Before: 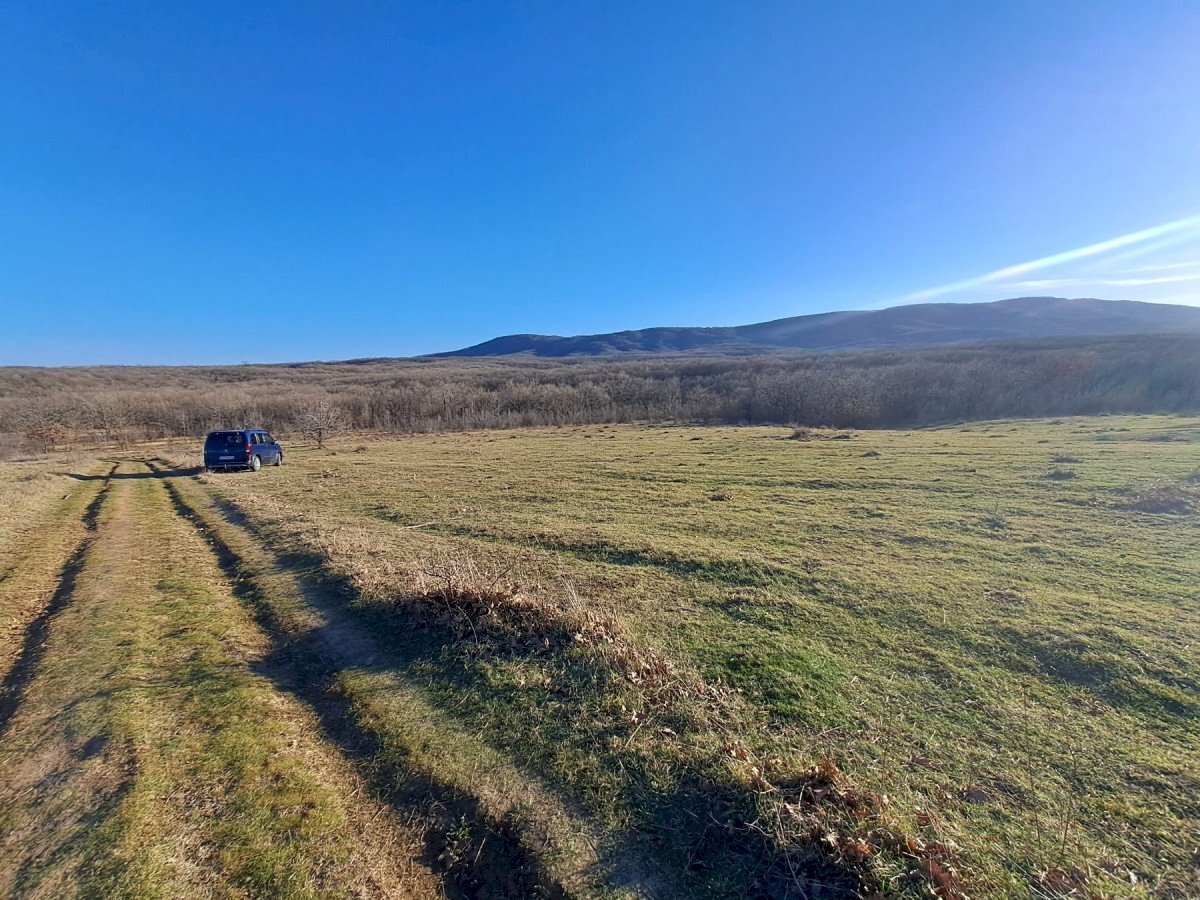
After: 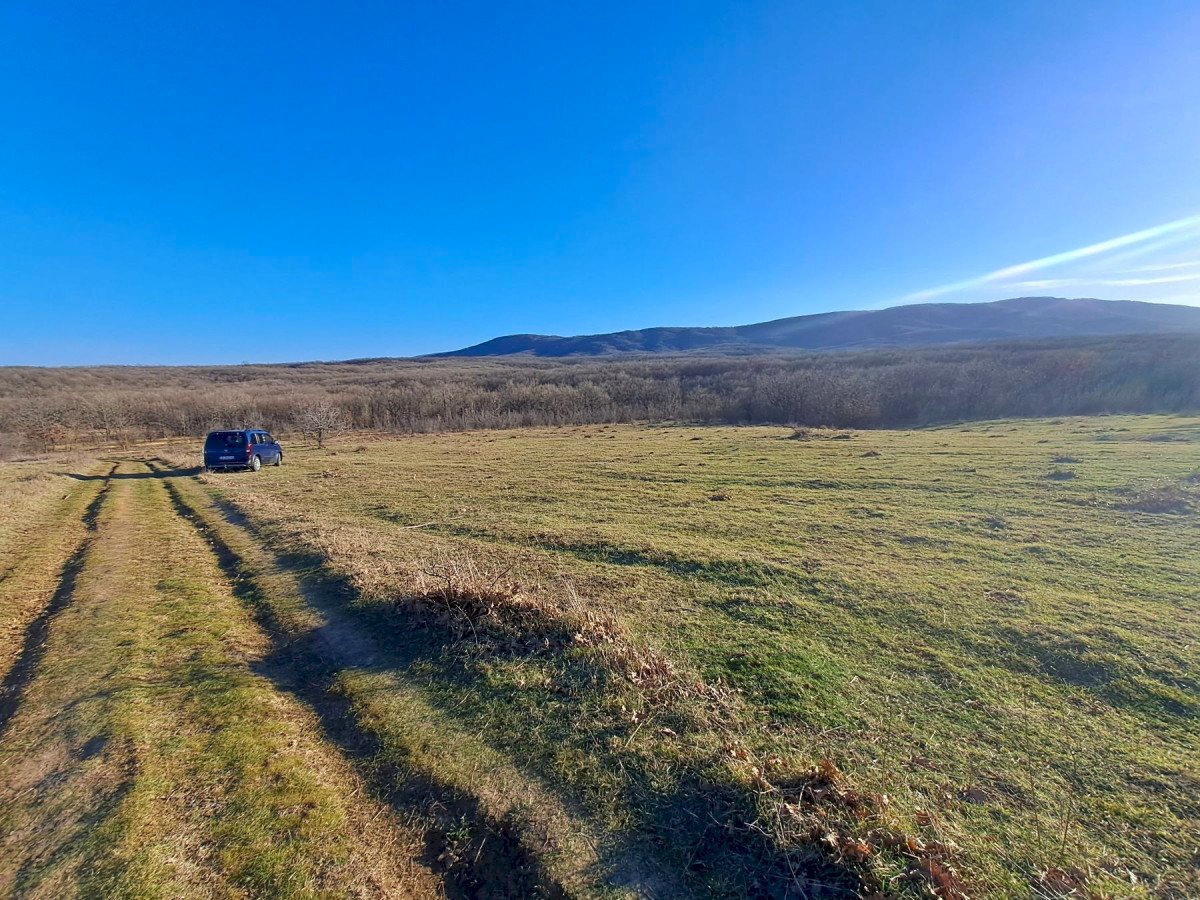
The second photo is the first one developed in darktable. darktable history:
shadows and highlights: shadows 25, highlights -25
contrast brightness saturation: saturation 0.13
